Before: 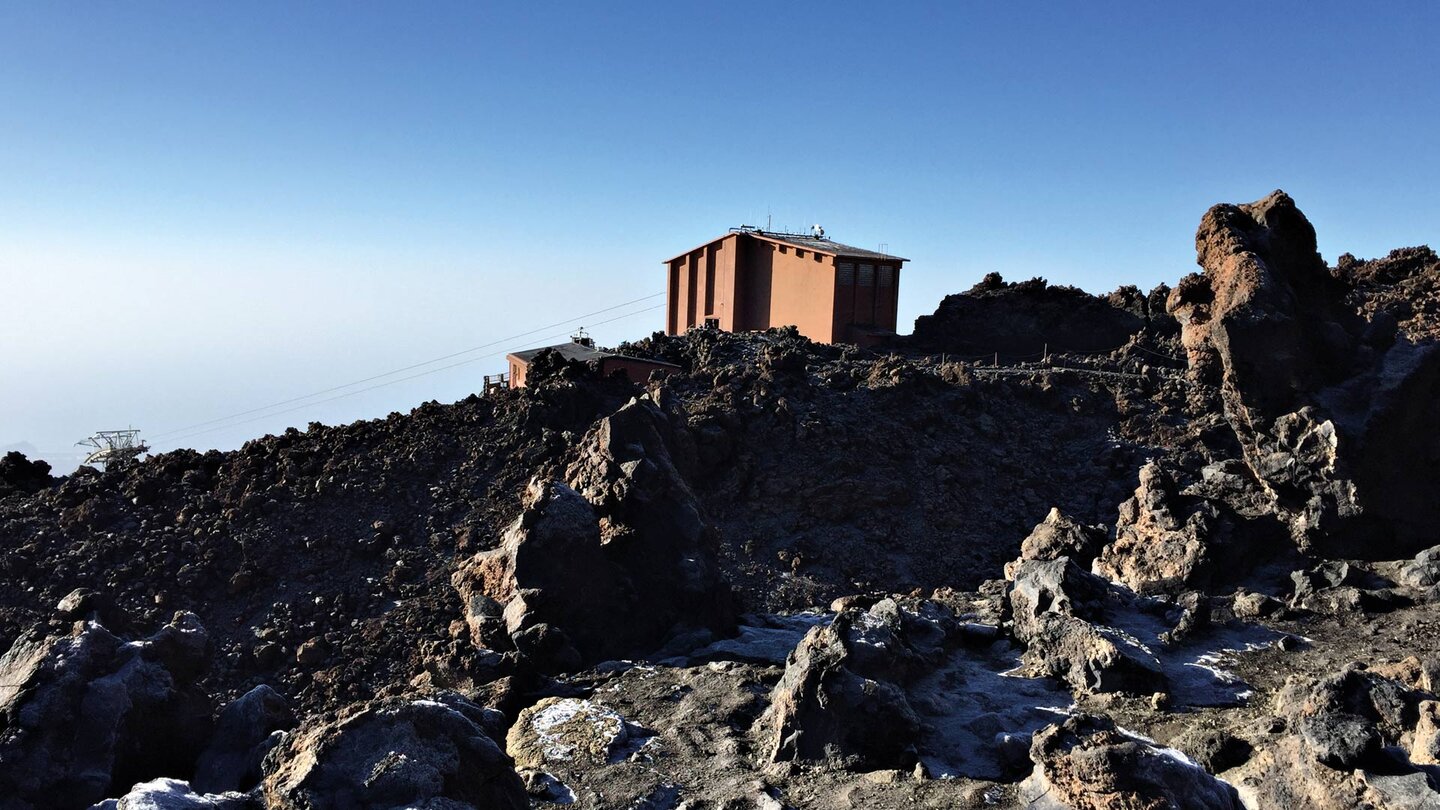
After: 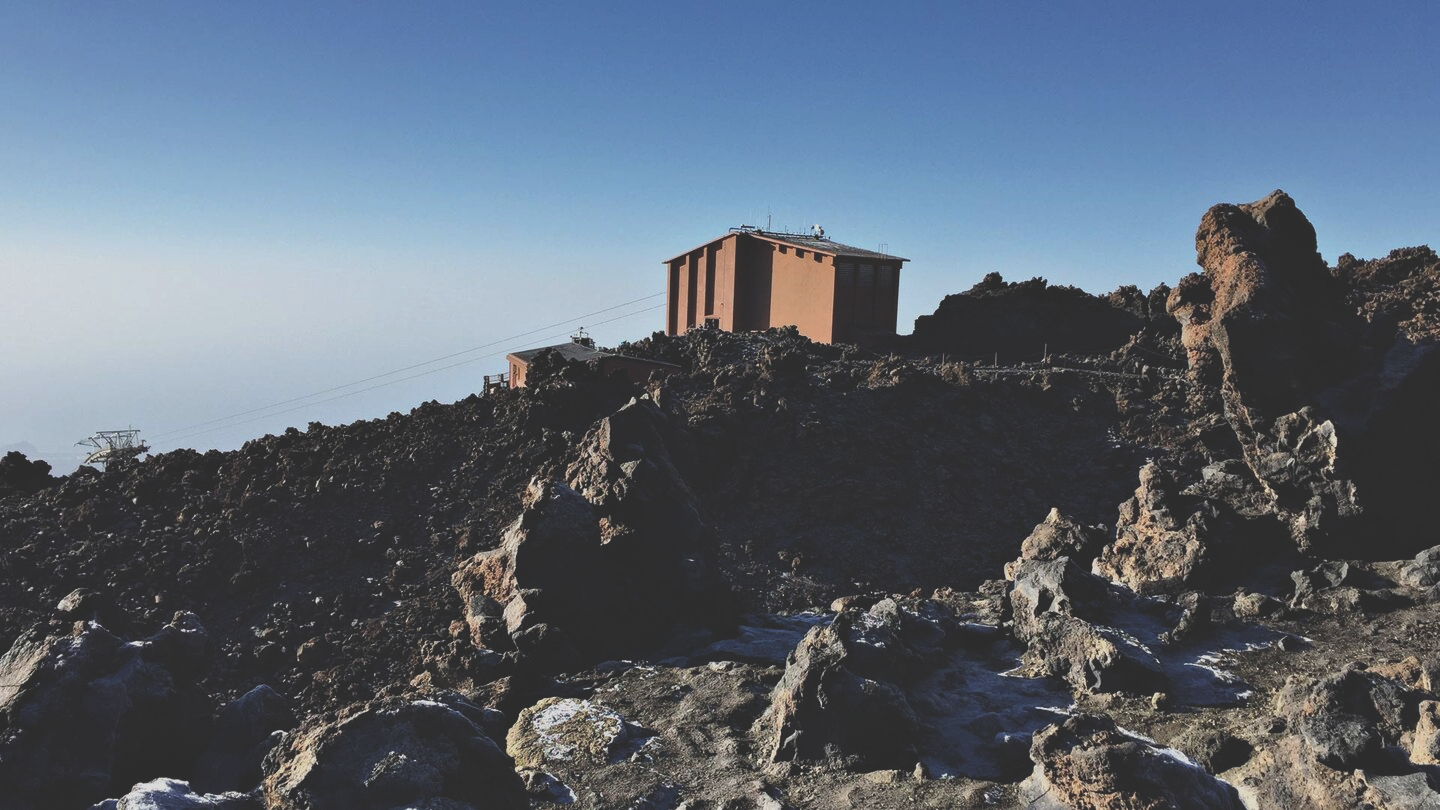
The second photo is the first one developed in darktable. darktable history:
exposure: black level correction -0.036, exposure -0.497 EV, compensate highlight preservation false
